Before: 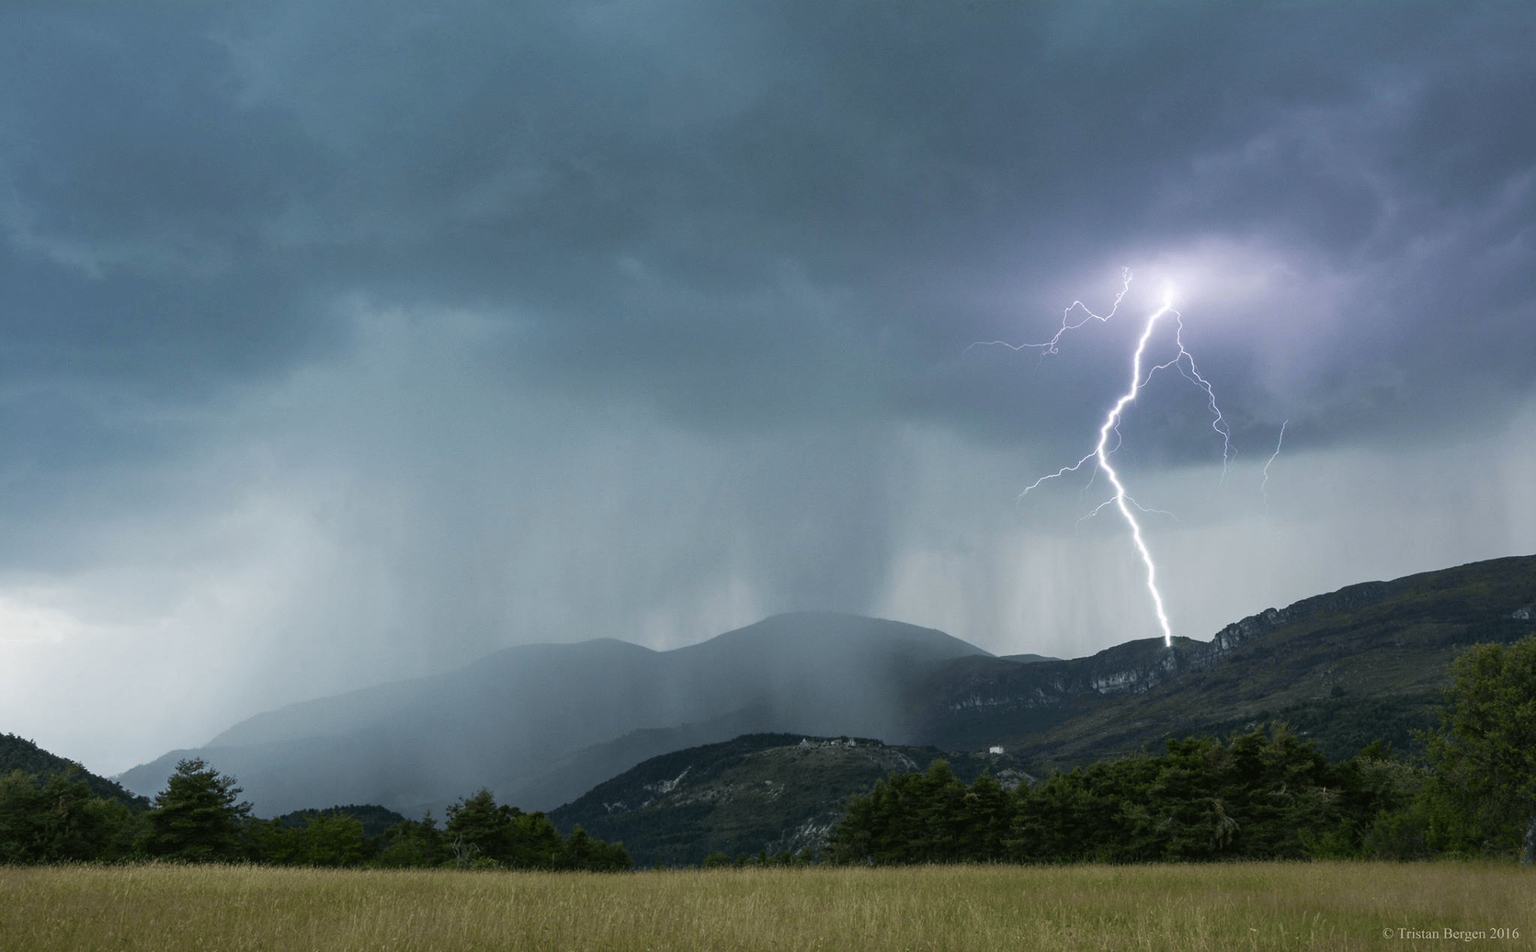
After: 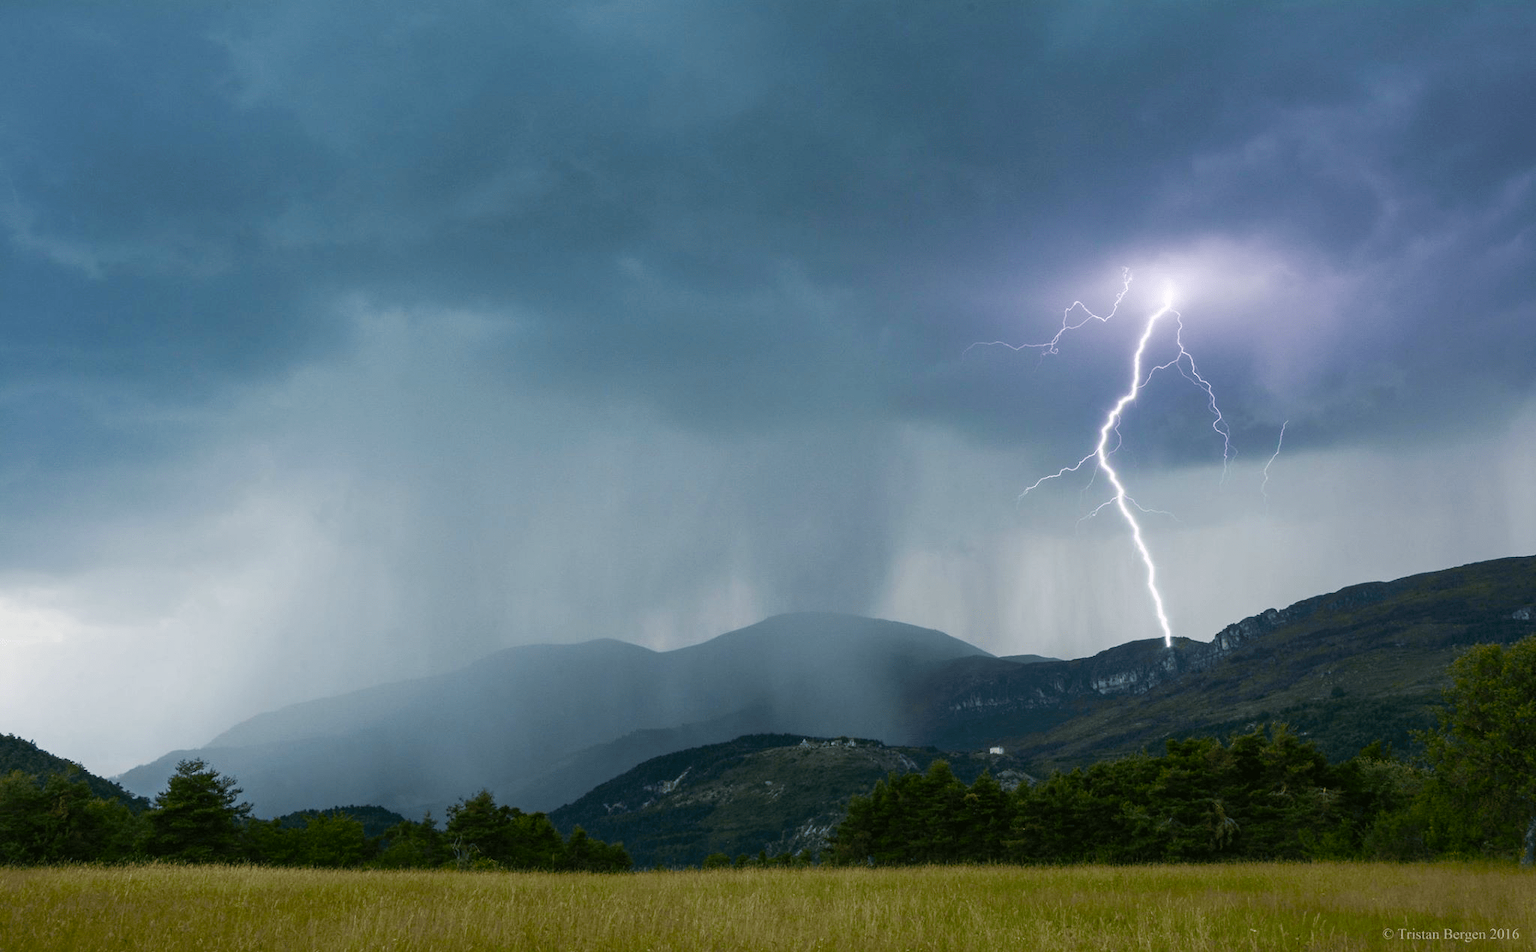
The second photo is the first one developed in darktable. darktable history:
color balance rgb: shadows lift › luminance -9.683%, highlights gain › chroma 0.162%, highlights gain › hue 329.89°, linear chroma grading › mid-tones 7.524%, perceptual saturation grading › global saturation 20%, perceptual saturation grading › highlights -25.77%, perceptual saturation grading › shadows 49.558%, global vibrance 9.277%
